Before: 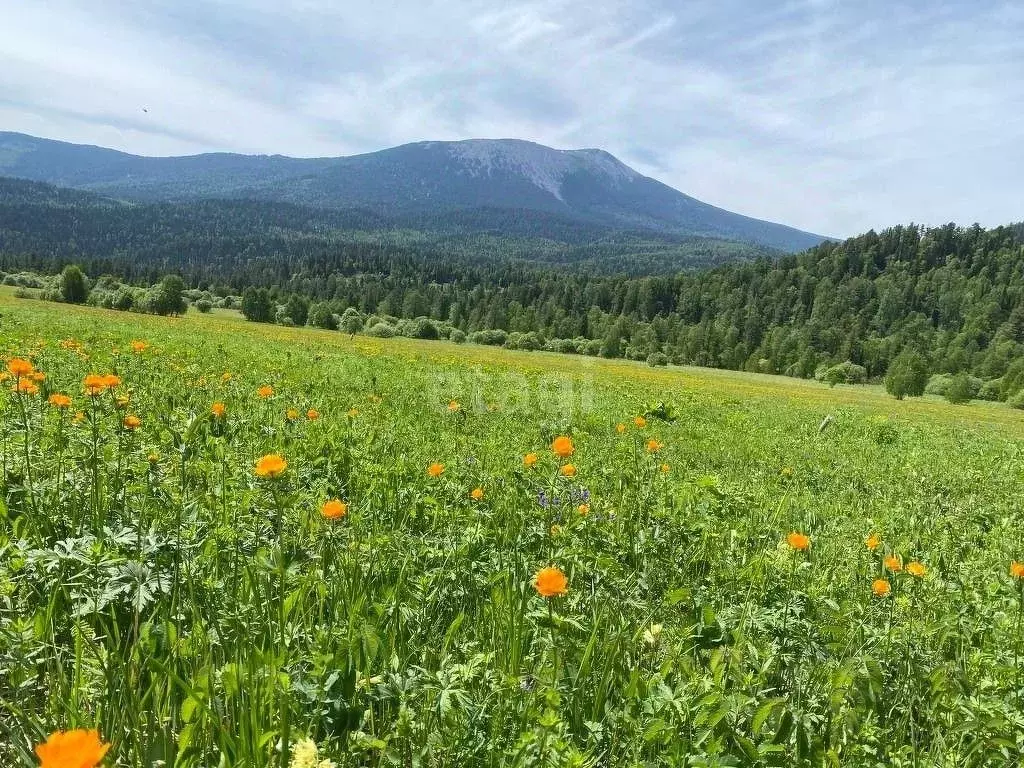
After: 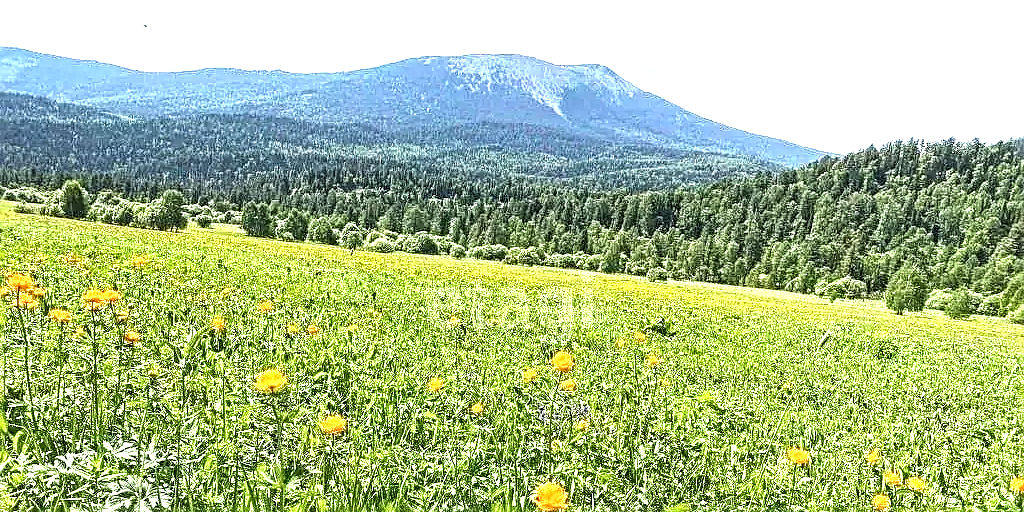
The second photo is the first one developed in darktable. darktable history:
exposure: black level correction 0.001, exposure 0.955 EV, compensate exposure bias true, compensate highlight preservation false
local contrast: on, module defaults
crop: top 11.166%, bottom 22.168%
contrast equalizer: octaves 7, y [[0.502, 0.517, 0.543, 0.576, 0.611, 0.631], [0.5 ×6], [0.5 ×6], [0 ×6], [0 ×6]]
sharpen: amount 0.575
tone equalizer: -8 EV -0.417 EV, -7 EV -0.389 EV, -6 EV -0.333 EV, -5 EV -0.222 EV, -3 EV 0.222 EV, -2 EV 0.333 EV, -1 EV 0.389 EV, +0 EV 0.417 EV, edges refinement/feathering 500, mask exposure compensation -1.57 EV, preserve details no
rotate and perspective: automatic cropping original format, crop left 0, crop top 0
